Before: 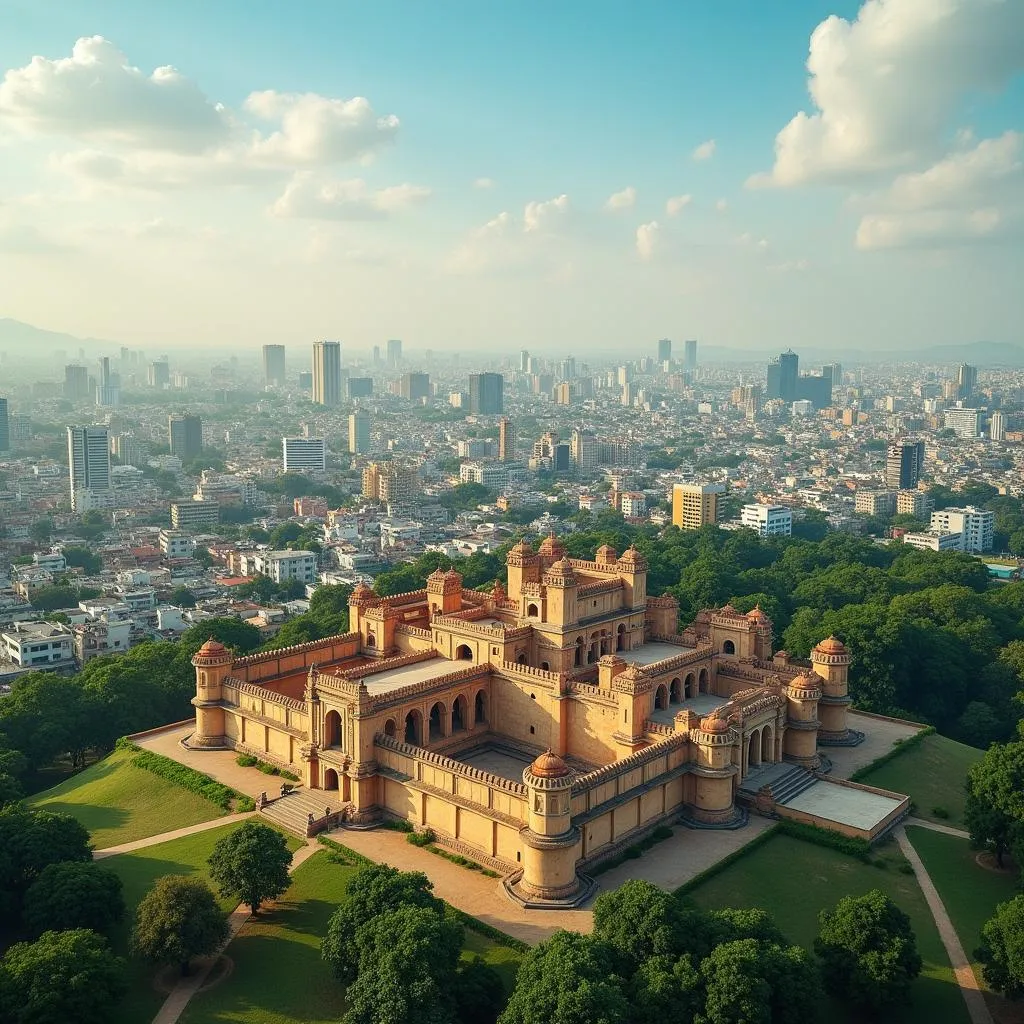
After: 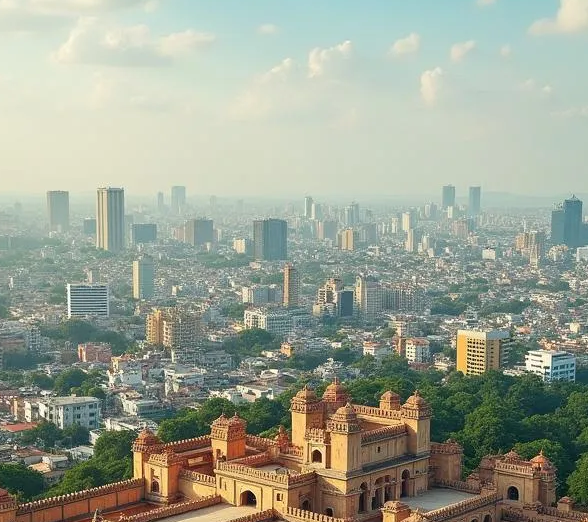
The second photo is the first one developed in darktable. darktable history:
crop: left 21.128%, top 15.091%, right 21.422%, bottom 33.869%
